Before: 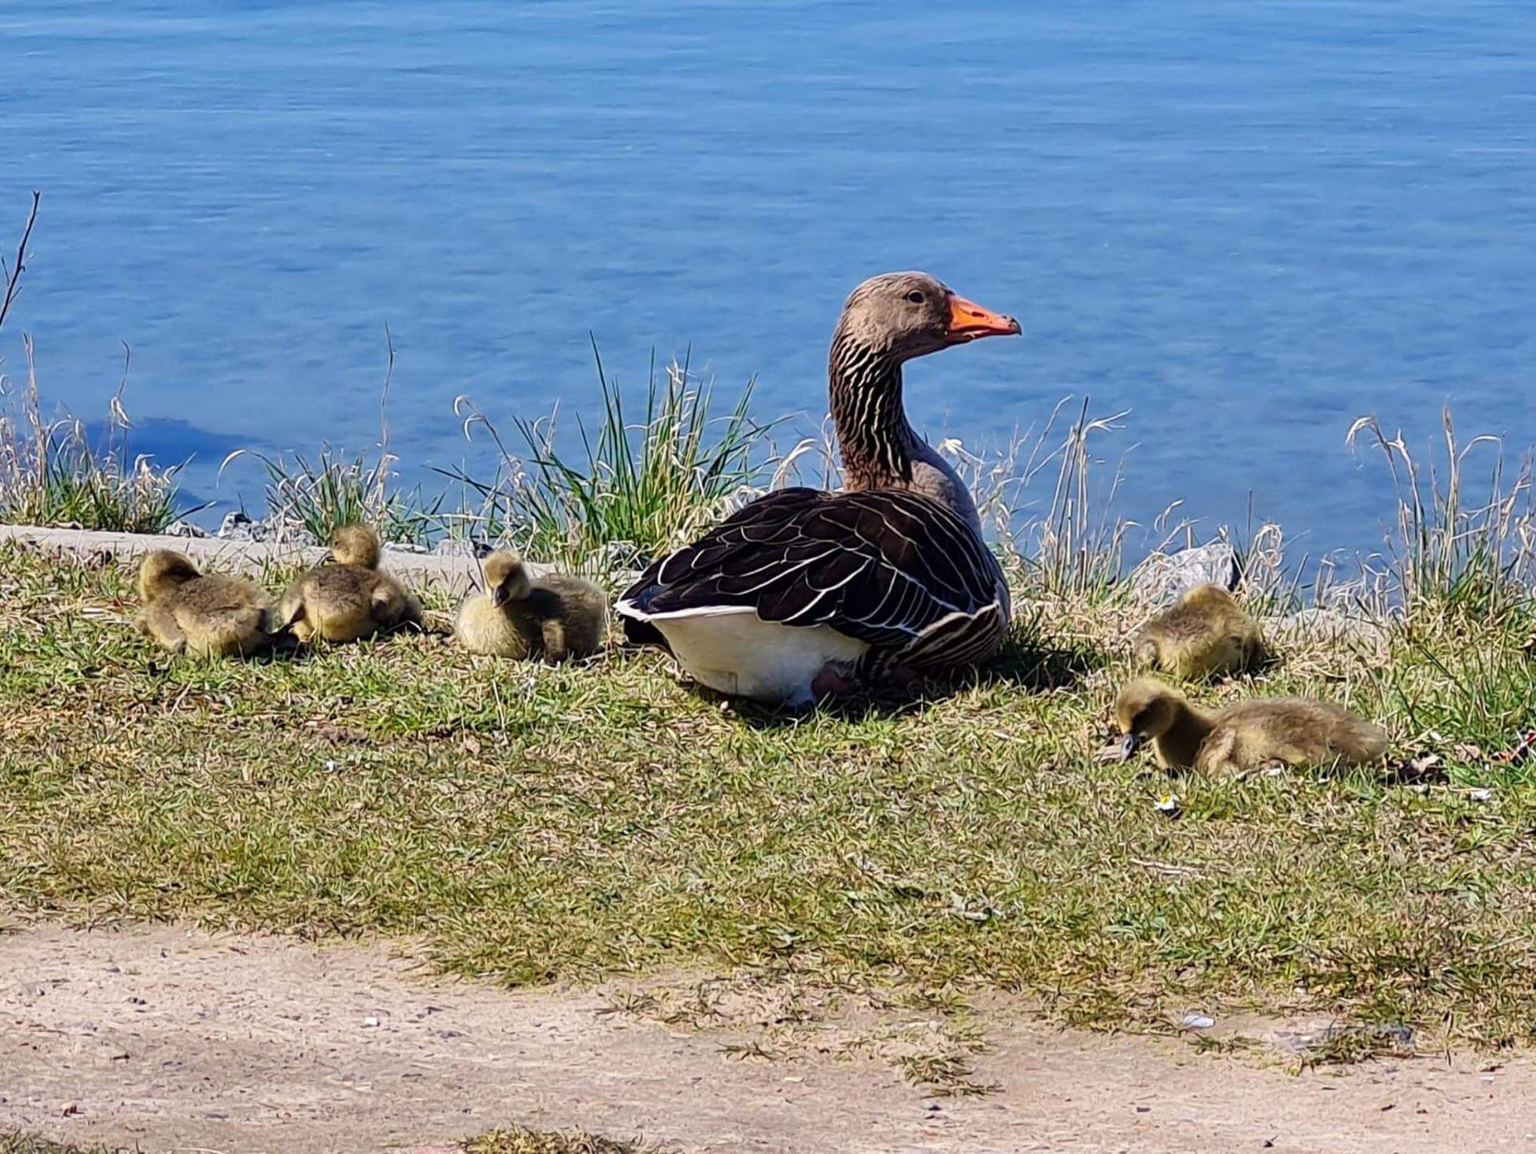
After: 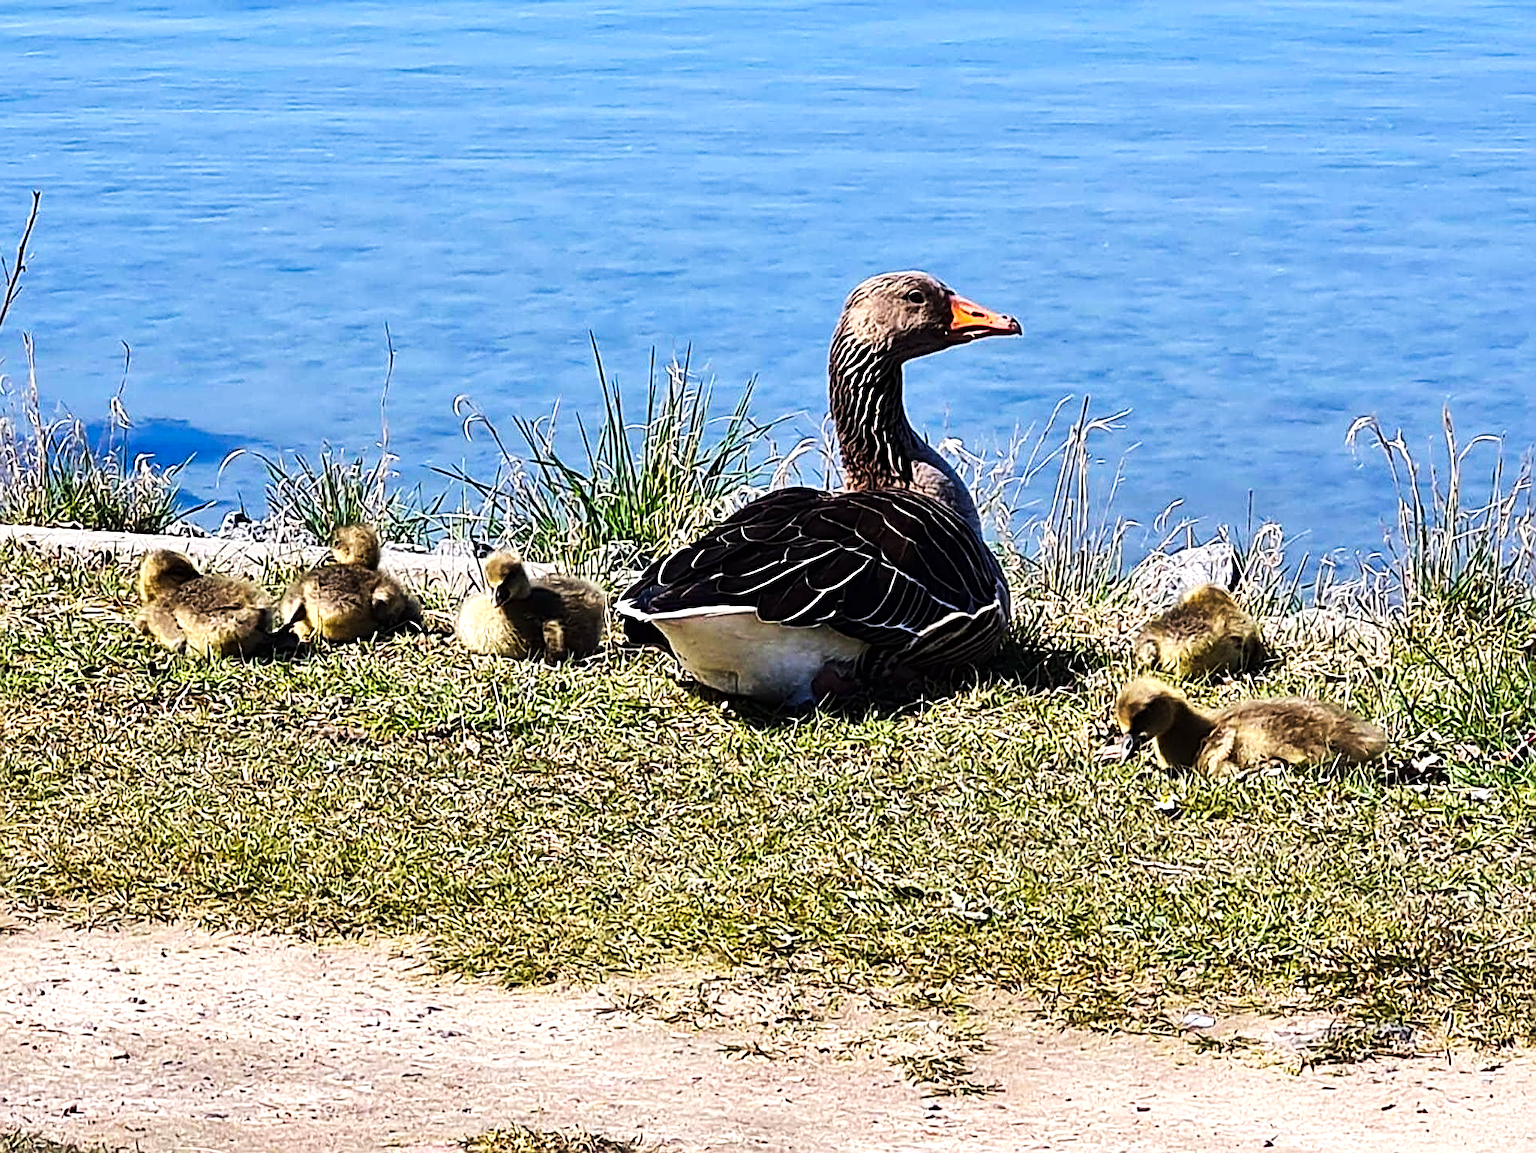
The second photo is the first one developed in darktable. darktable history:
tone equalizer: -8 EV -0.75 EV, -7 EV -0.7 EV, -6 EV -0.6 EV, -5 EV -0.4 EV, -3 EV 0.4 EV, -2 EV 0.6 EV, -1 EV 0.7 EV, +0 EV 0.75 EV, edges refinement/feathering 500, mask exposure compensation -1.57 EV, preserve details no
sharpen: radius 2.676, amount 0.669
tone curve: curves: ch0 [(0, 0) (0.003, 0.003) (0.011, 0.012) (0.025, 0.024) (0.044, 0.039) (0.069, 0.052) (0.1, 0.072) (0.136, 0.097) (0.177, 0.128) (0.224, 0.168) (0.277, 0.217) (0.335, 0.276) (0.399, 0.345) (0.468, 0.429) (0.543, 0.524) (0.623, 0.628) (0.709, 0.732) (0.801, 0.829) (0.898, 0.919) (1, 1)], preserve colors none
